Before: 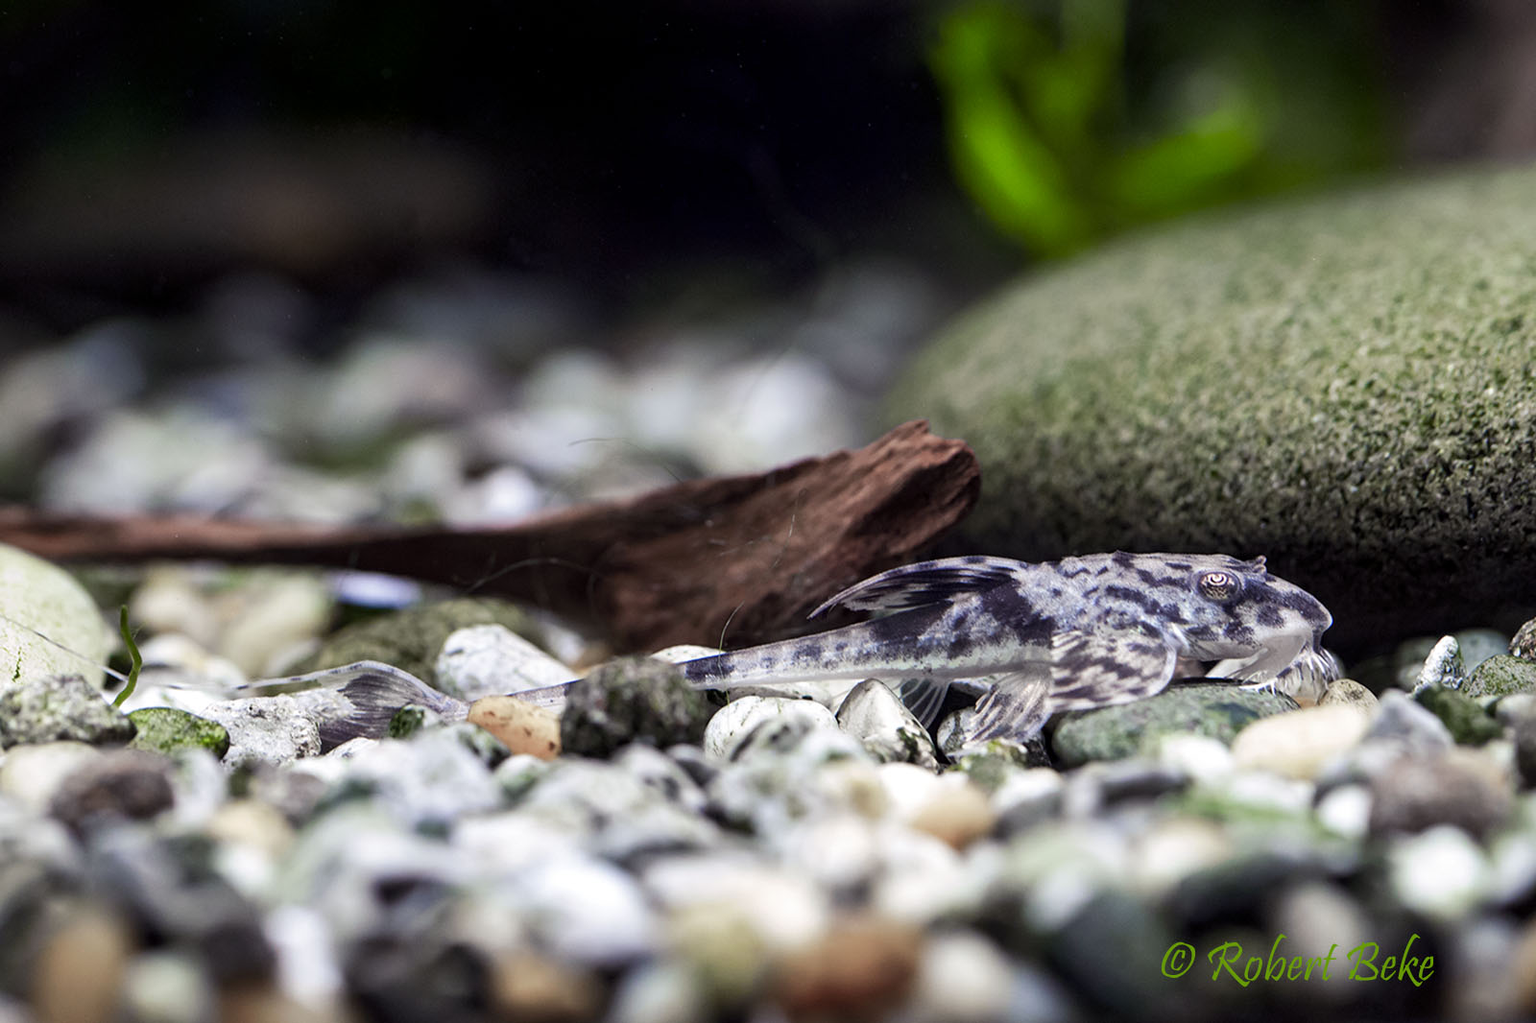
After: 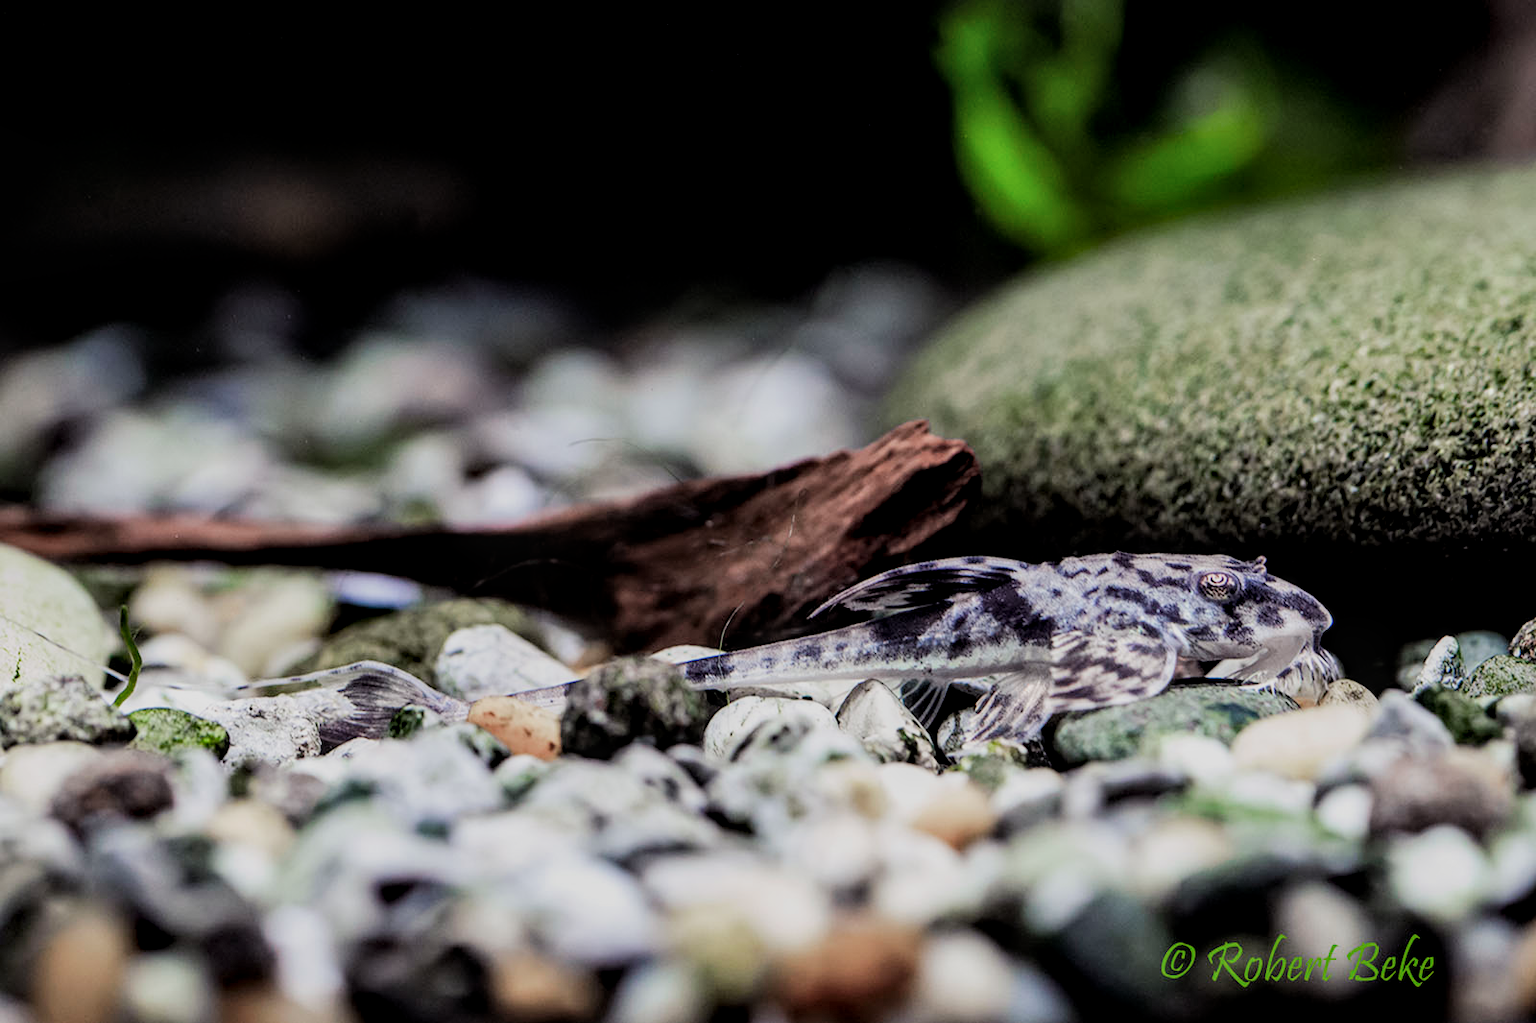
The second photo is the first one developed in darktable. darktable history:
filmic rgb: middle gray luminance 29.03%, black relative exposure -10.29 EV, white relative exposure 5.47 EV, target black luminance 0%, hardness 3.97, latitude 2.88%, contrast 1.124, highlights saturation mix 4.06%, shadows ↔ highlights balance 14.54%
local contrast: detail 130%
